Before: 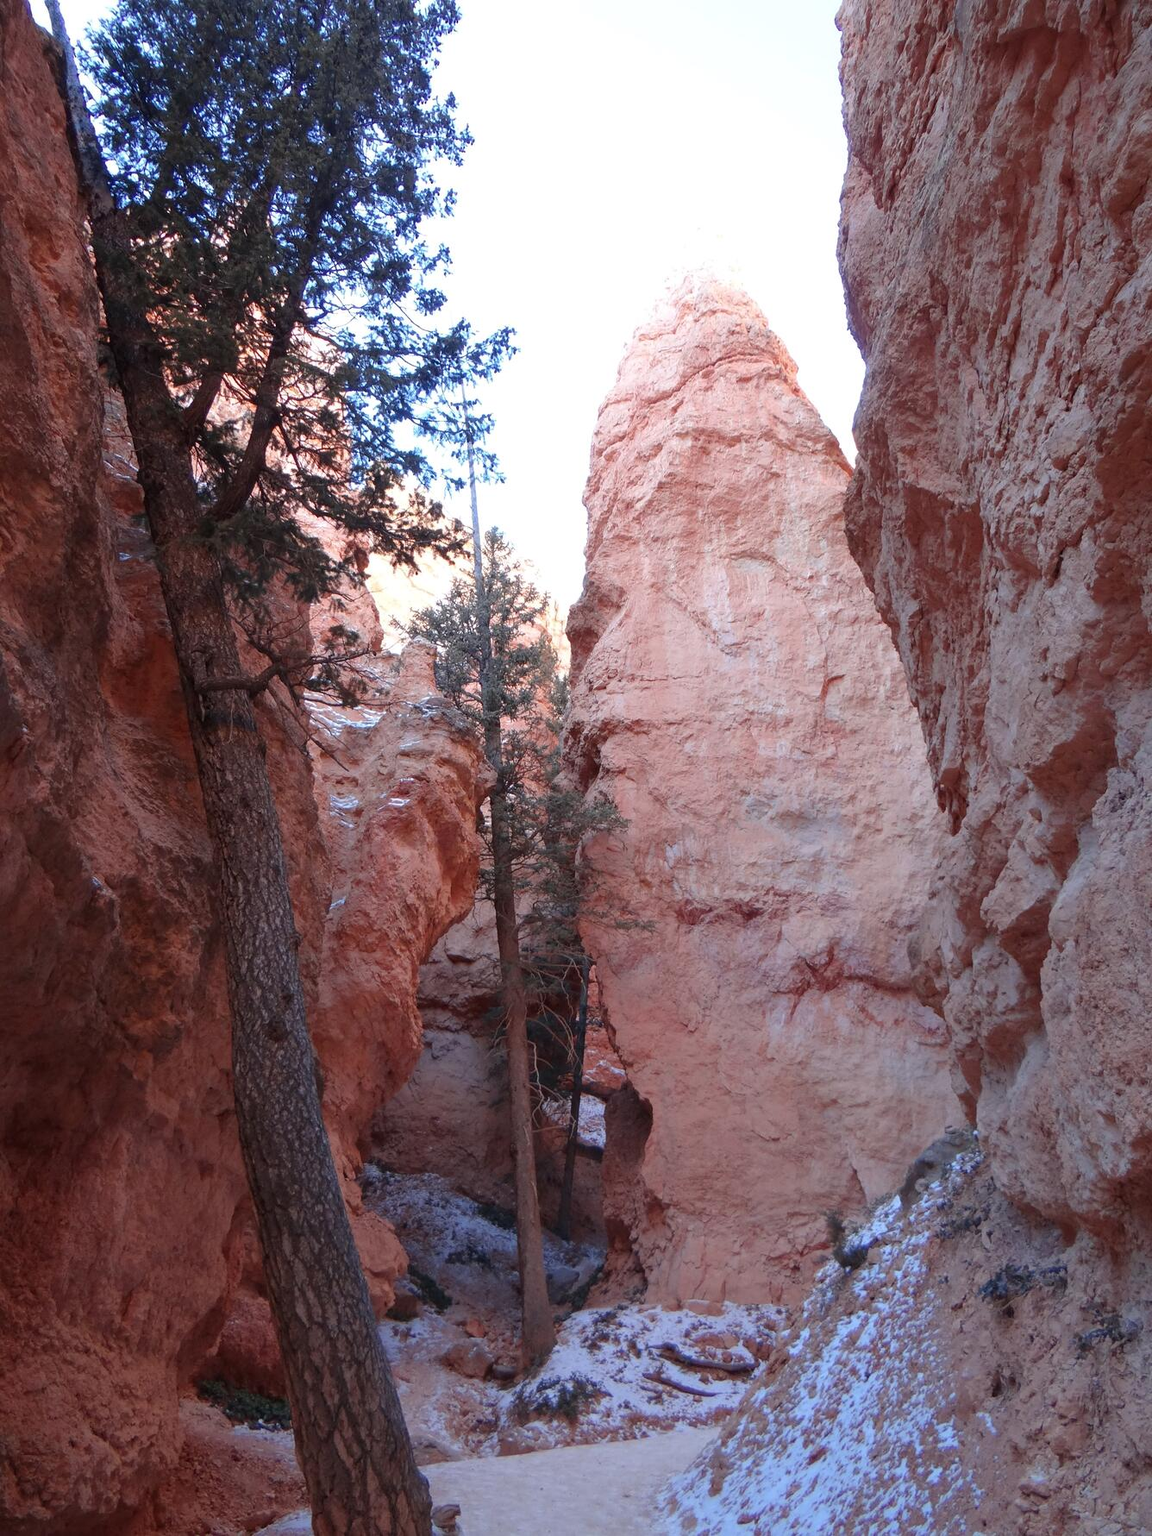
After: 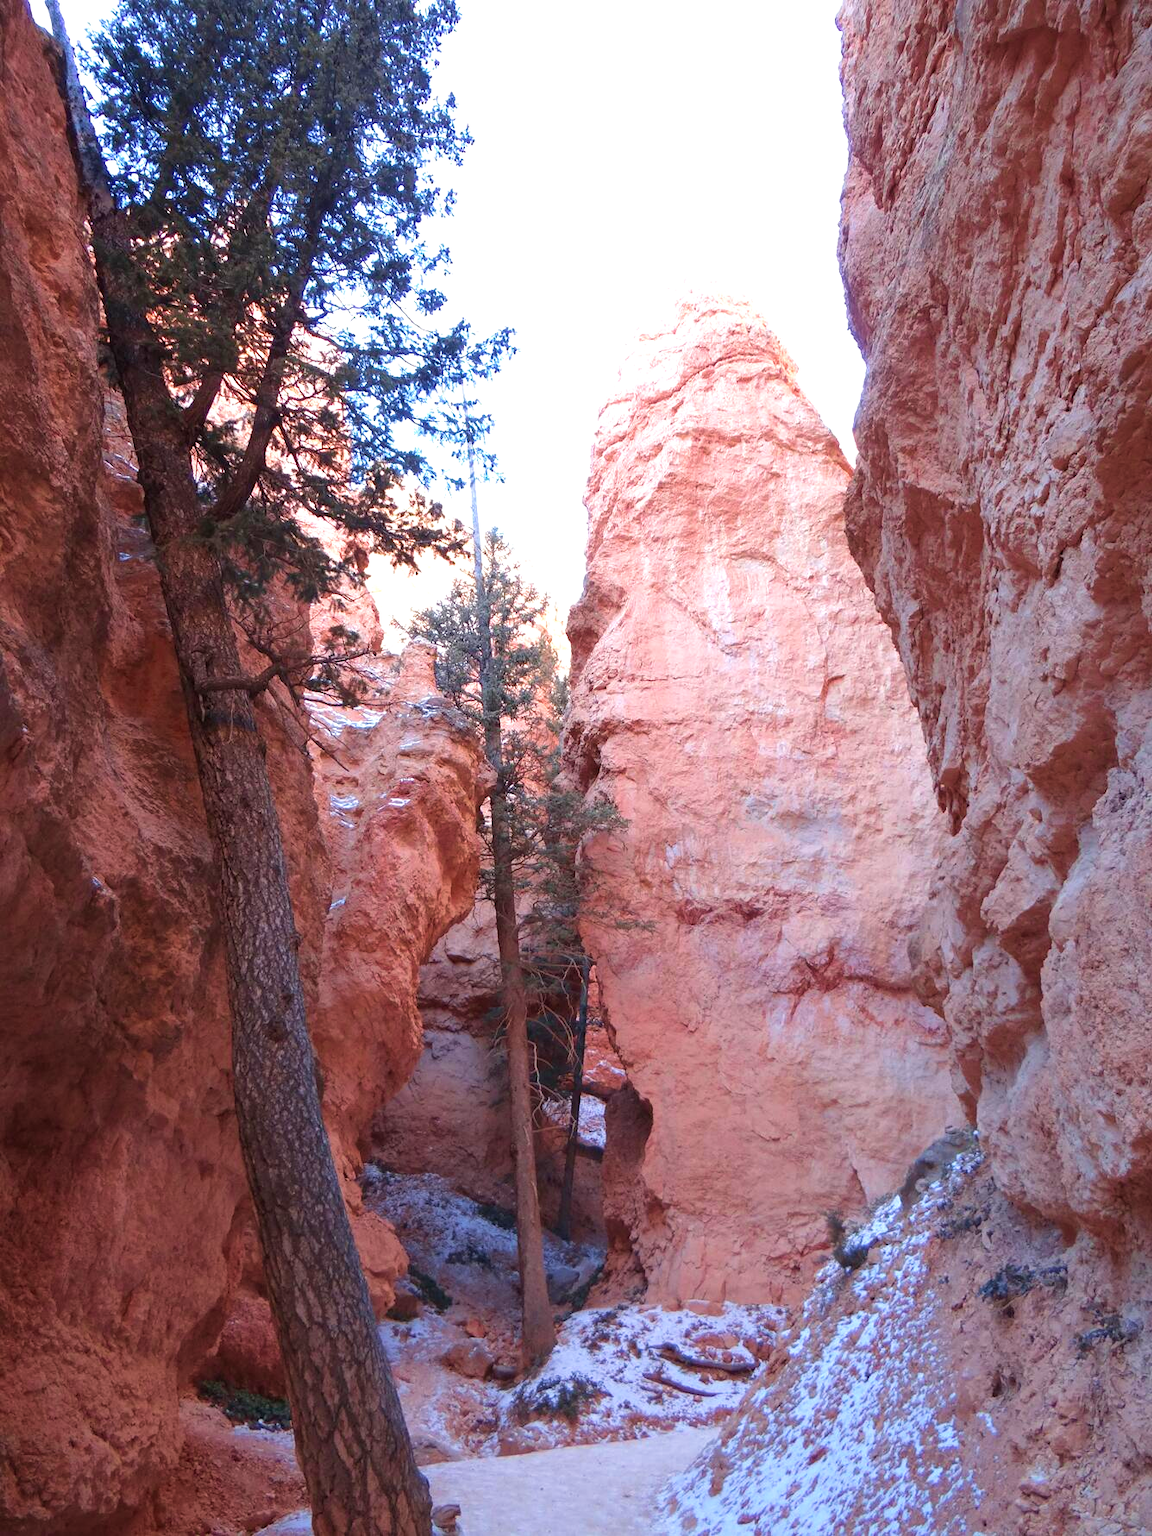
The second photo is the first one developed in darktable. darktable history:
exposure: exposure 0.601 EV, compensate exposure bias true, compensate highlight preservation false
velvia: strength 35.9%
